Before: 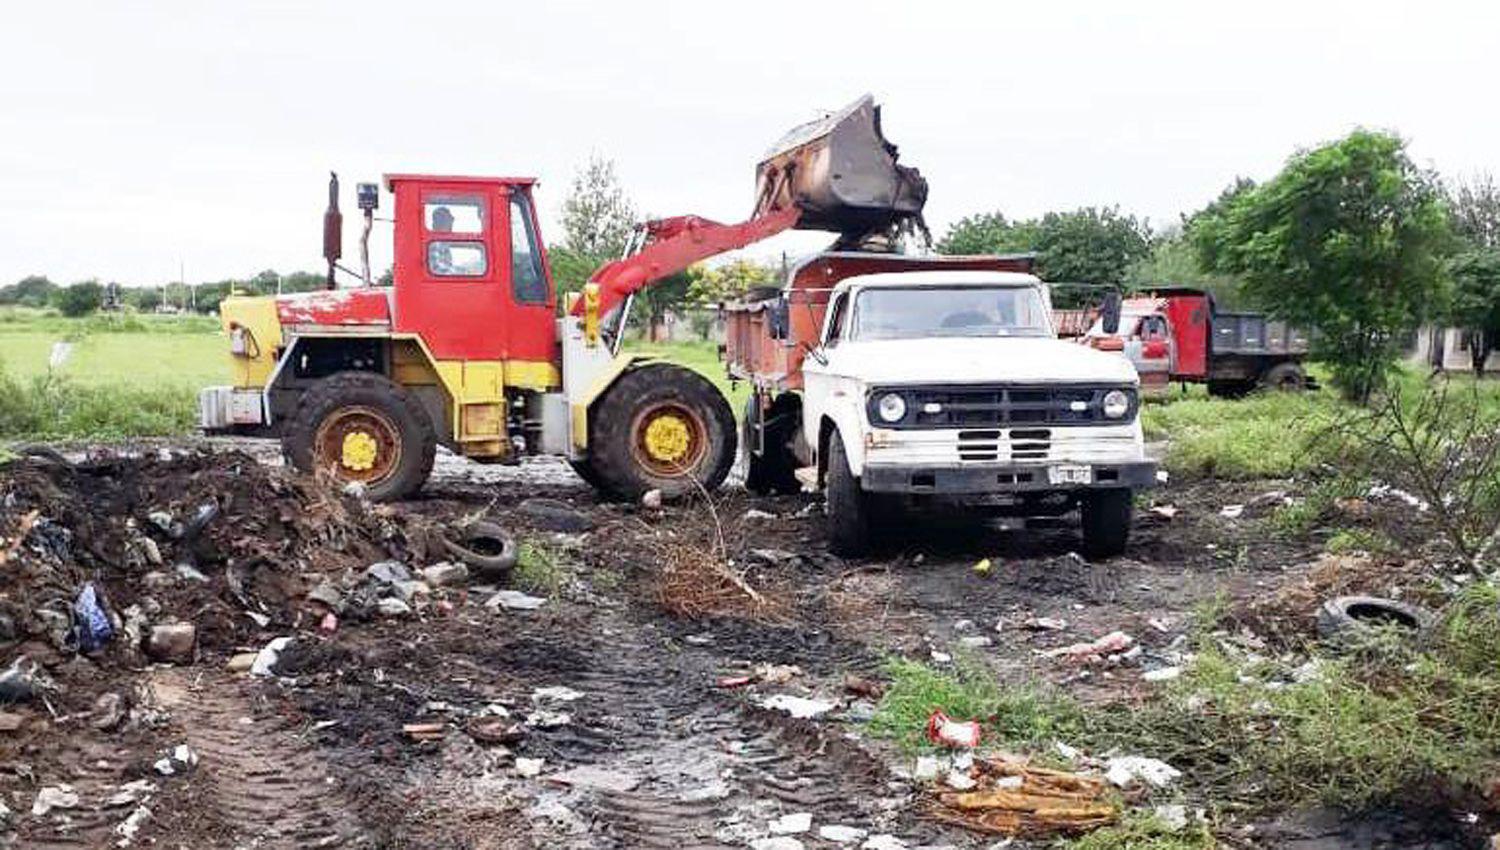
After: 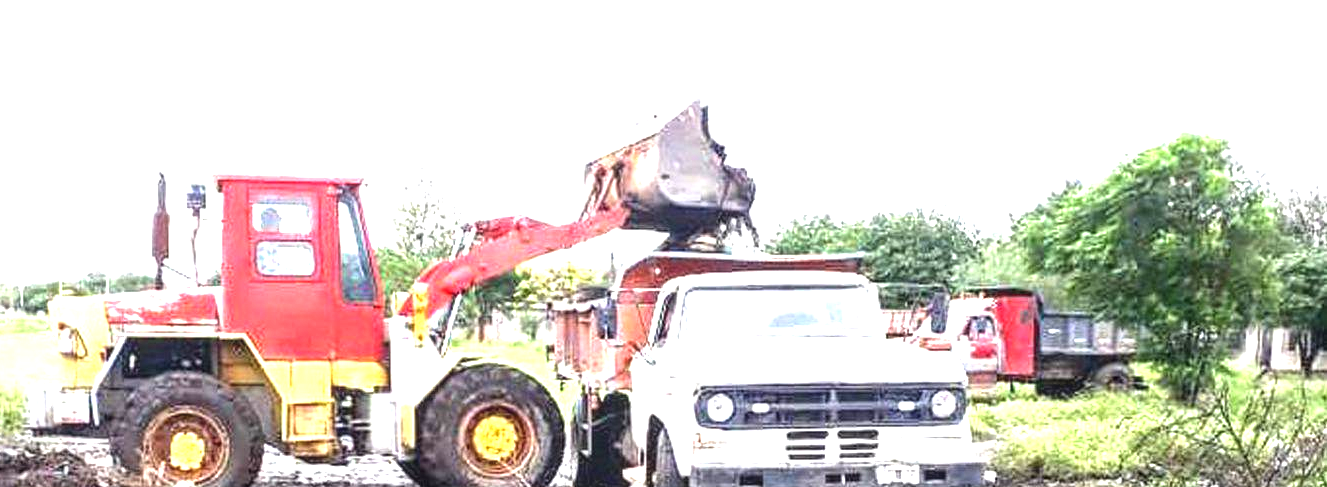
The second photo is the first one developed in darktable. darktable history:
local contrast: detail 130%
crop and rotate: left 11.509%, bottom 42.679%
exposure: black level correction -0.002, exposure 1.36 EV, compensate exposure bias true, compensate highlight preservation false
